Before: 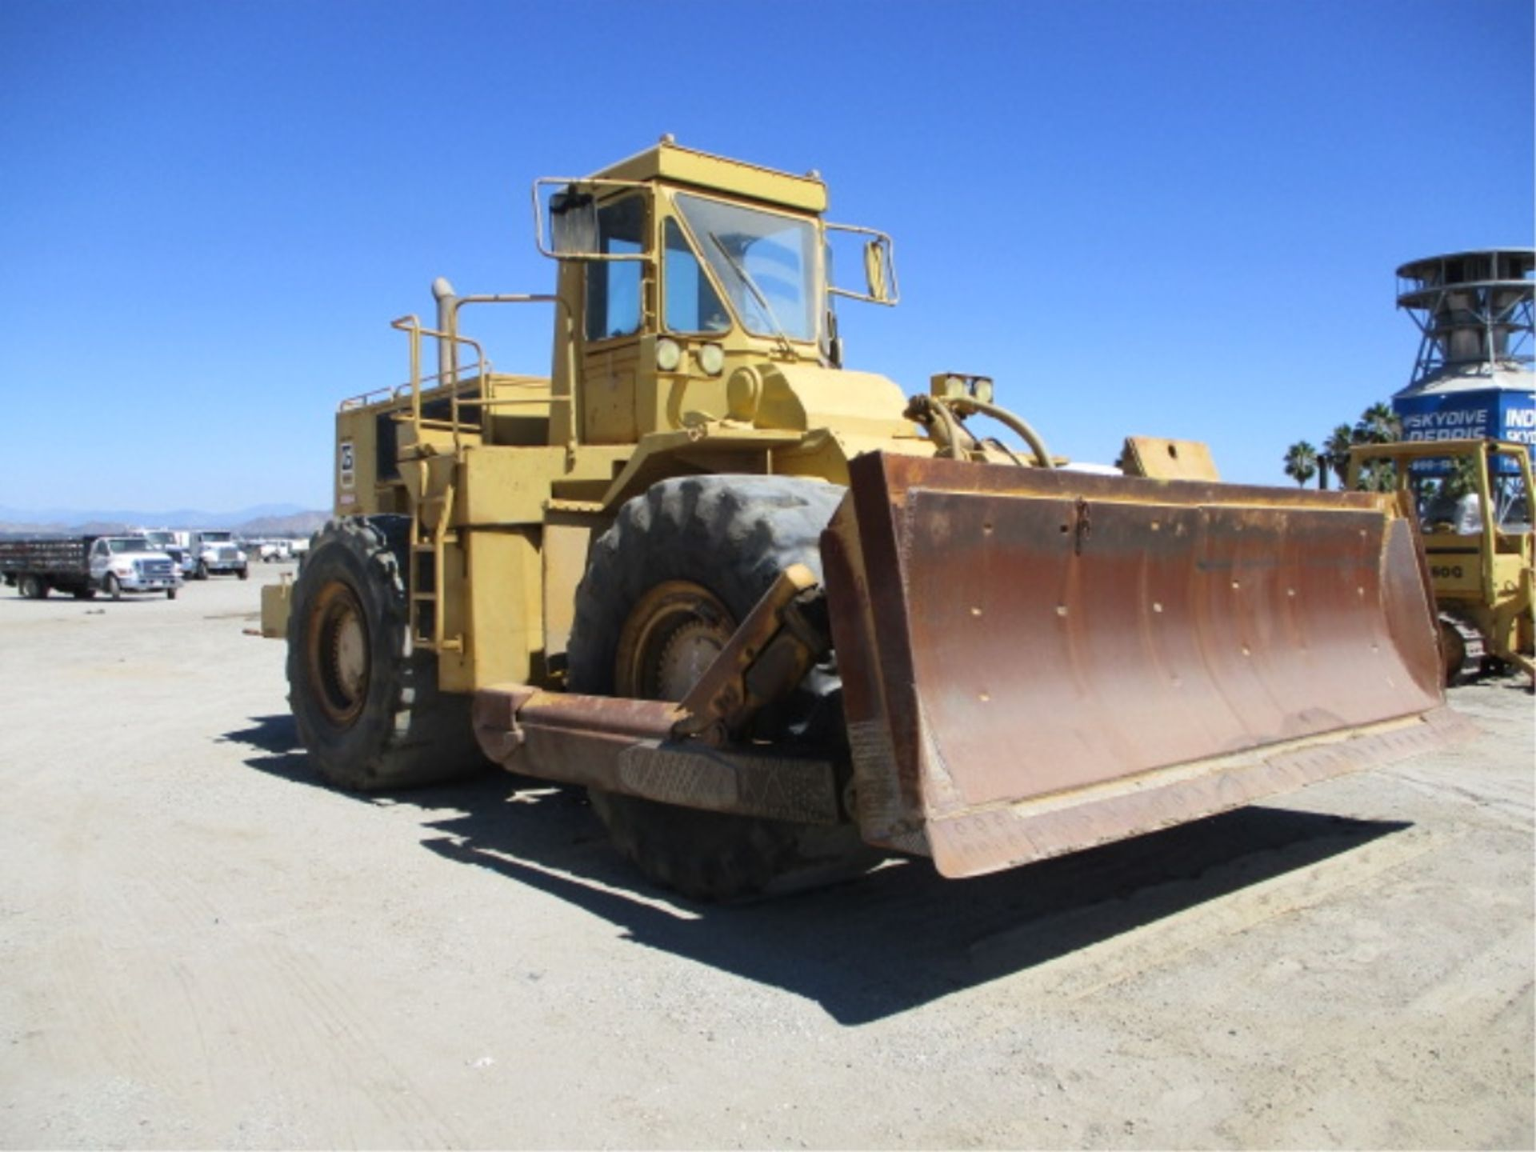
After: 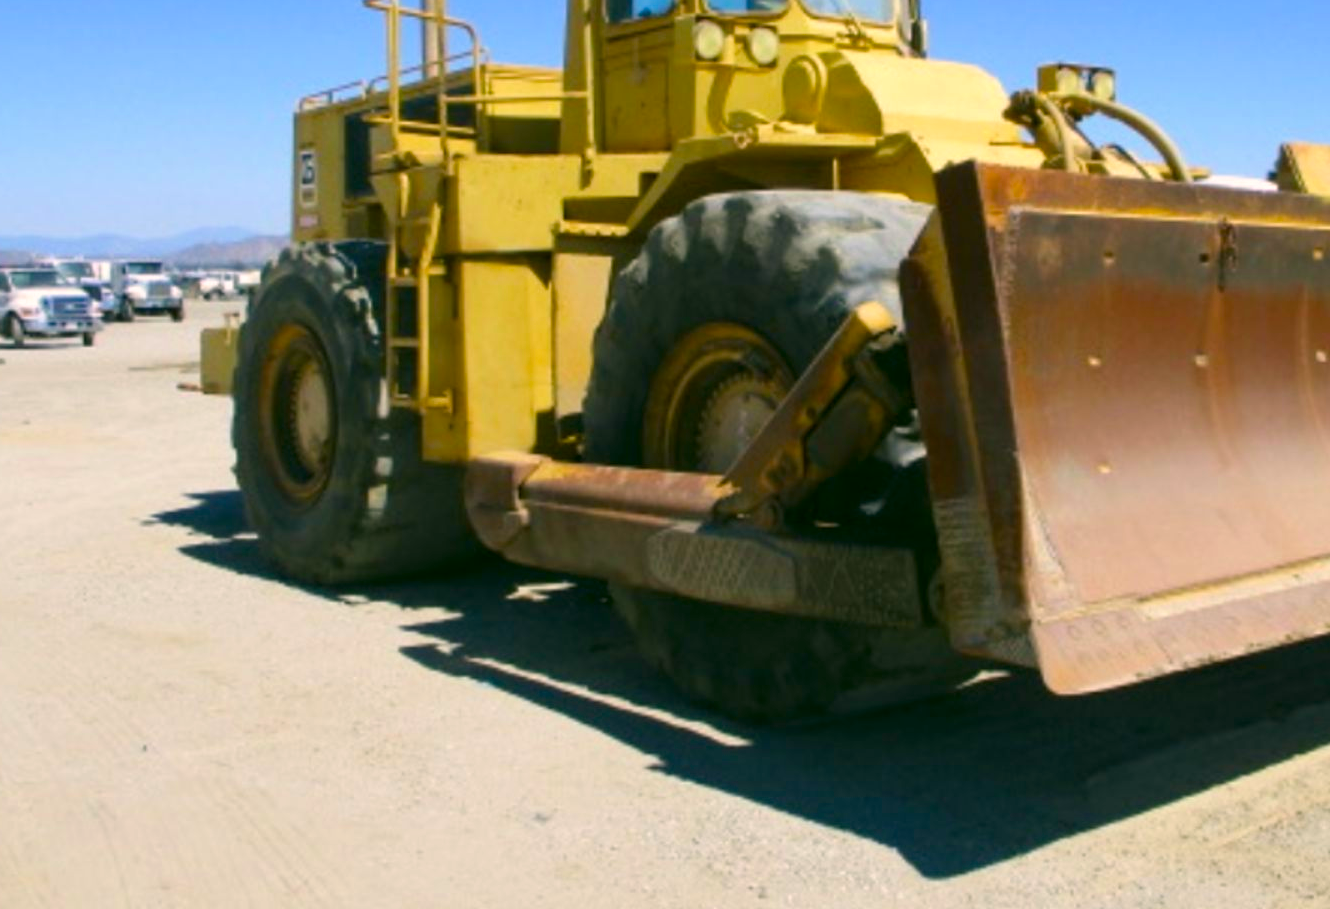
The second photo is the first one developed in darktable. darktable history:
exposure: compensate highlight preservation false
crop: left 6.568%, top 27.987%, right 24.139%, bottom 8.877%
velvia: strength 32.1%, mid-tones bias 0.204
color correction: highlights a* 4.54, highlights b* 4.95, shadows a* -8.25, shadows b* 4.87
